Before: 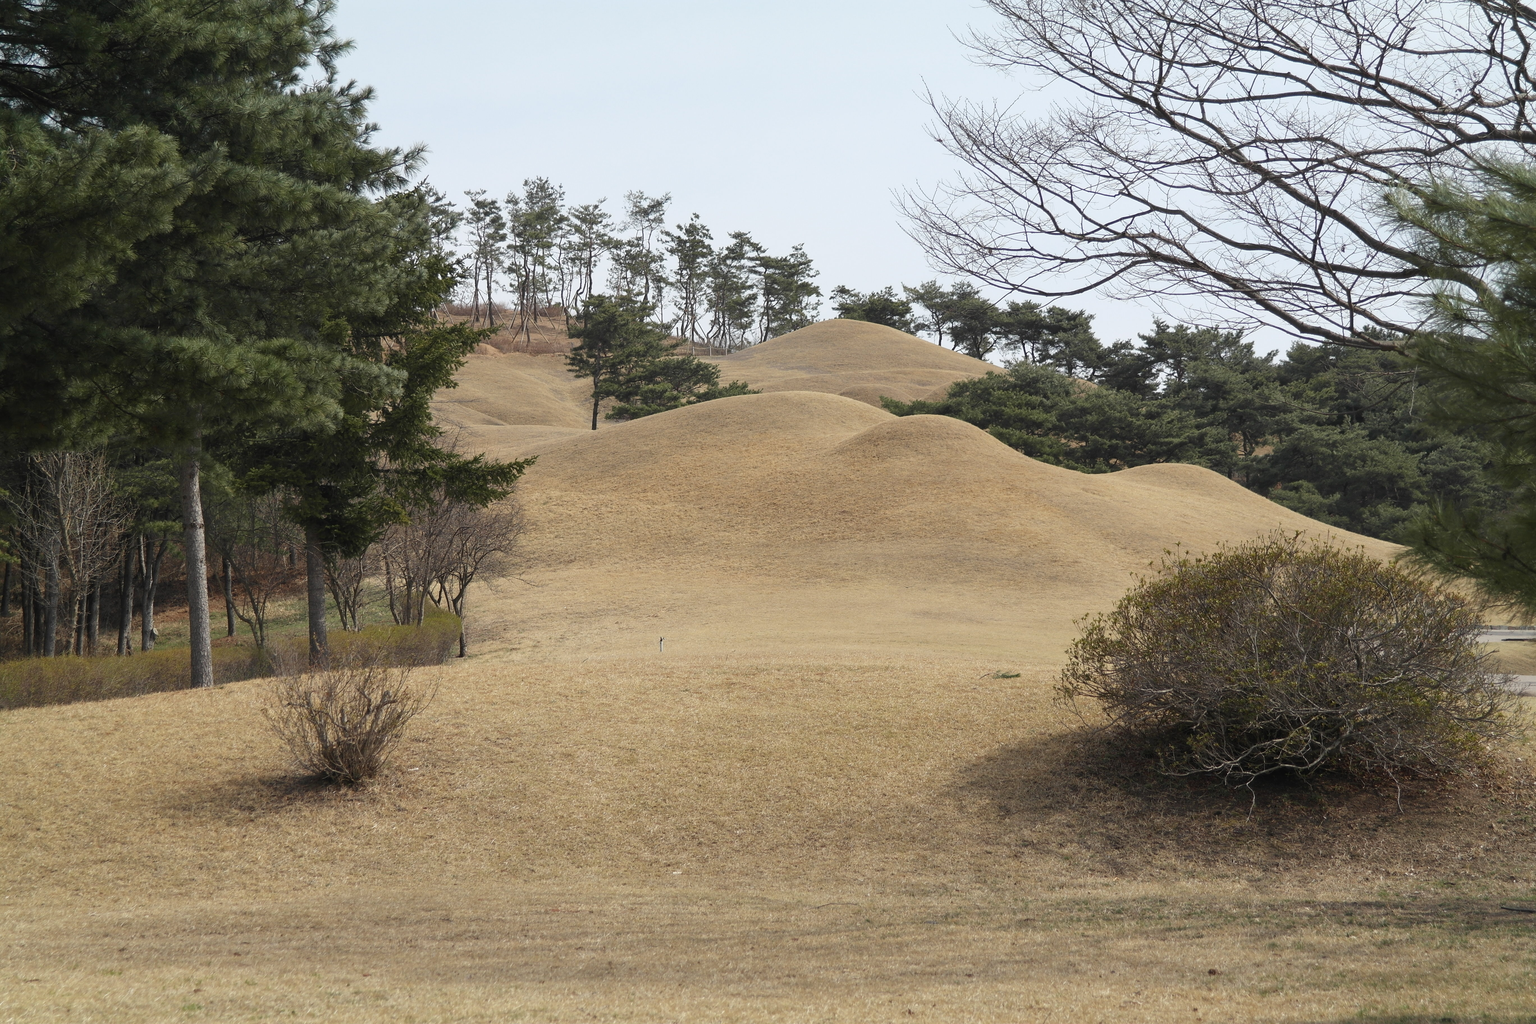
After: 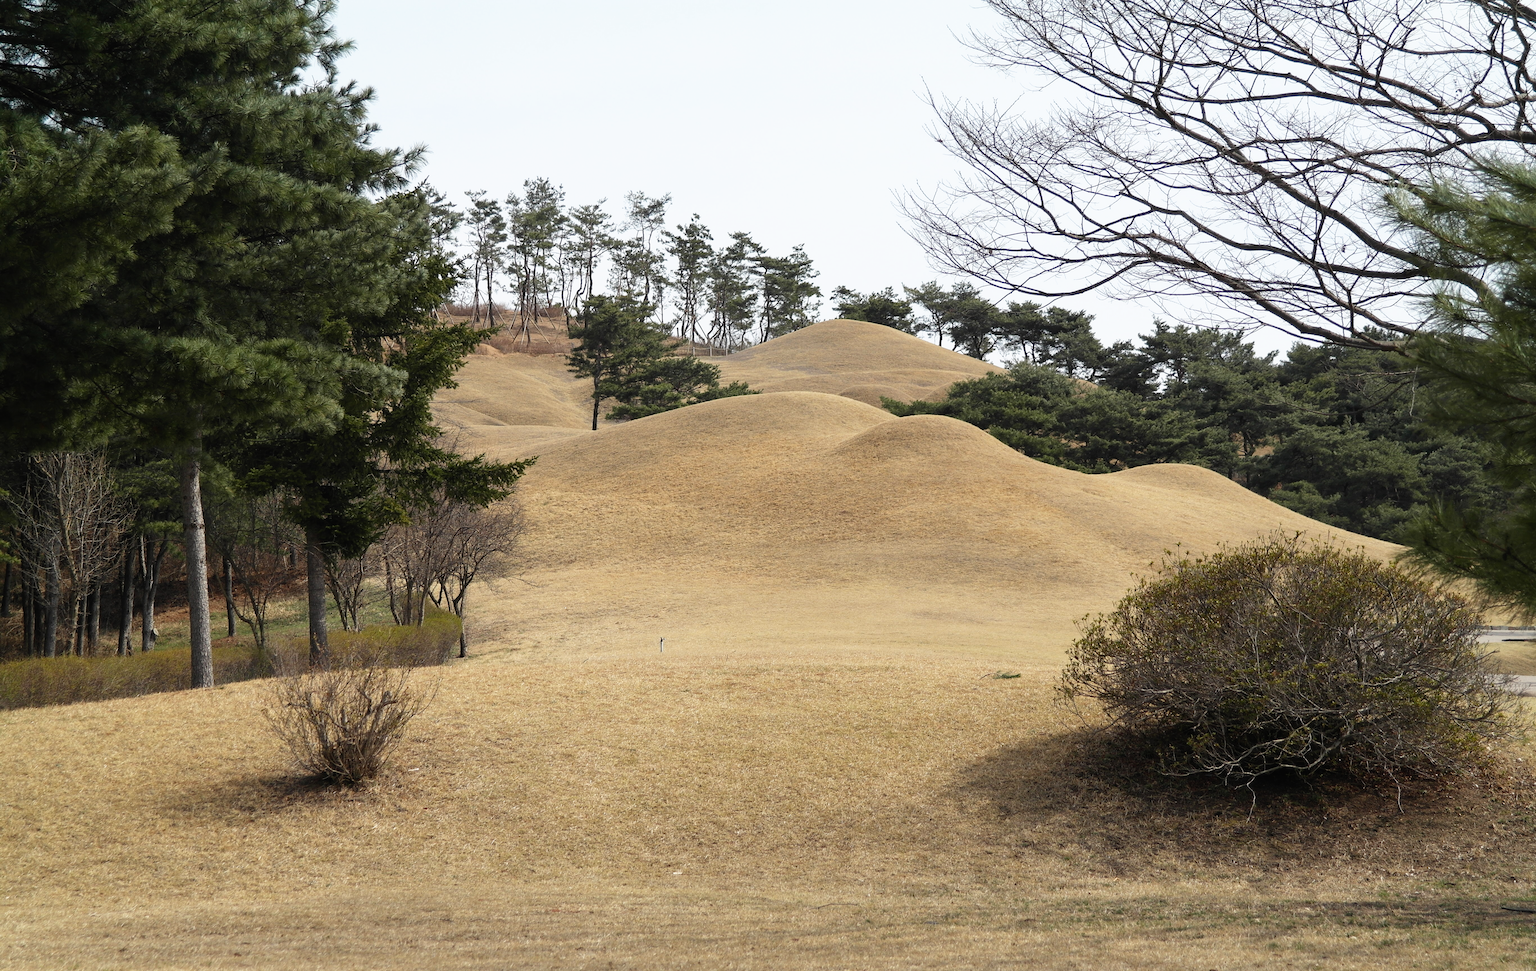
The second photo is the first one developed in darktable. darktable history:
crop and rotate: top 0%, bottom 5.097%
tone curve: curves: ch0 [(0, 0) (0.003, 0.001) (0.011, 0.005) (0.025, 0.011) (0.044, 0.02) (0.069, 0.031) (0.1, 0.045) (0.136, 0.077) (0.177, 0.124) (0.224, 0.181) (0.277, 0.245) (0.335, 0.316) (0.399, 0.393) (0.468, 0.477) (0.543, 0.568) (0.623, 0.666) (0.709, 0.771) (0.801, 0.871) (0.898, 0.965) (1, 1)], preserve colors none
